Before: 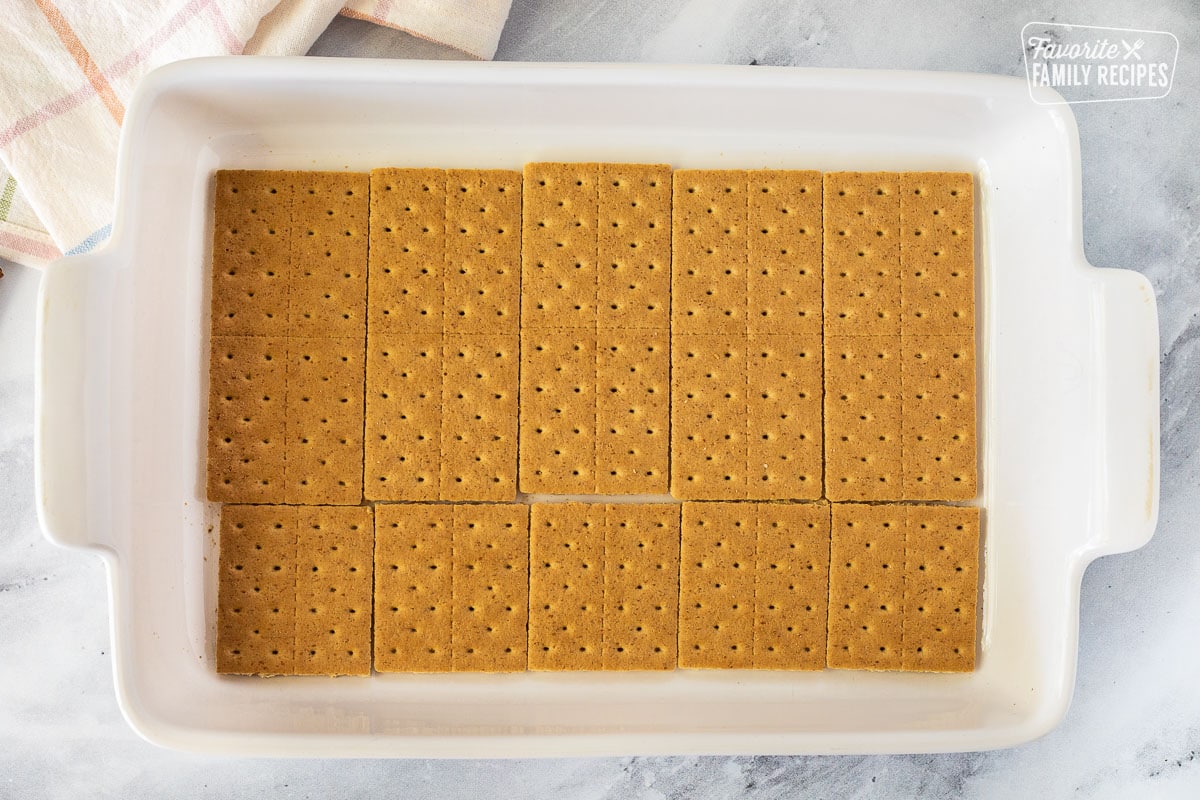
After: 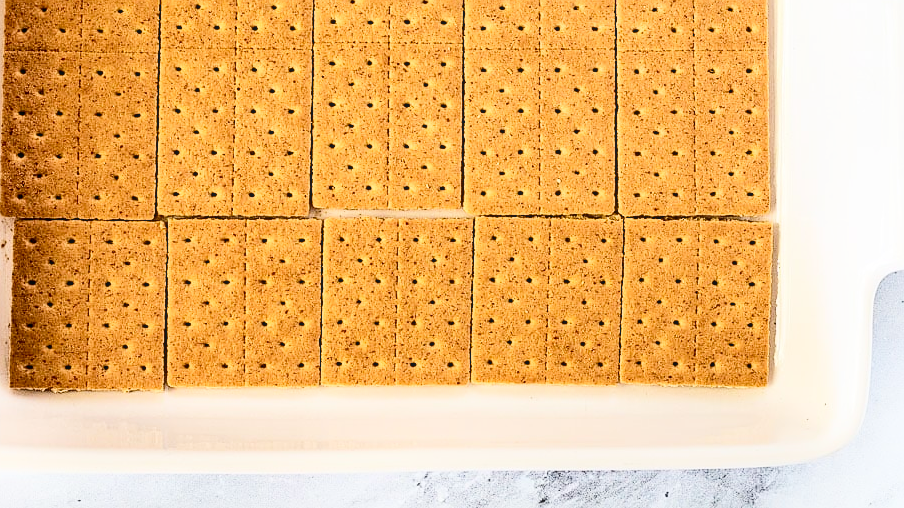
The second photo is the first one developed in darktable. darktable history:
crop and rotate: left 17.325%, top 35.647%, right 7.286%, bottom 0.838%
exposure: compensate highlight preservation false
sharpen: on, module defaults
contrast brightness saturation: contrast 0.335, brightness -0.082, saturation 0.166
tone equalizer: -8 EV -0.755 EV, -7 EV -0.735 EV, -6 EV -0.591 EV, -5 EV -0.413 EV, -3 EV 0.403 EV, -2 EV 0.6 EV, -1 EV 0.677 EV, +0 EV 0.752 EV, mask exposure compensation -0.513 EV
filmic rgb: black relative exposure -7.65 EV, white relative exposure 4.56 EV, hardness 3.61
levels: mode automatic, levels [0.116, 0.574, 1]
local contrast: detail 113%
